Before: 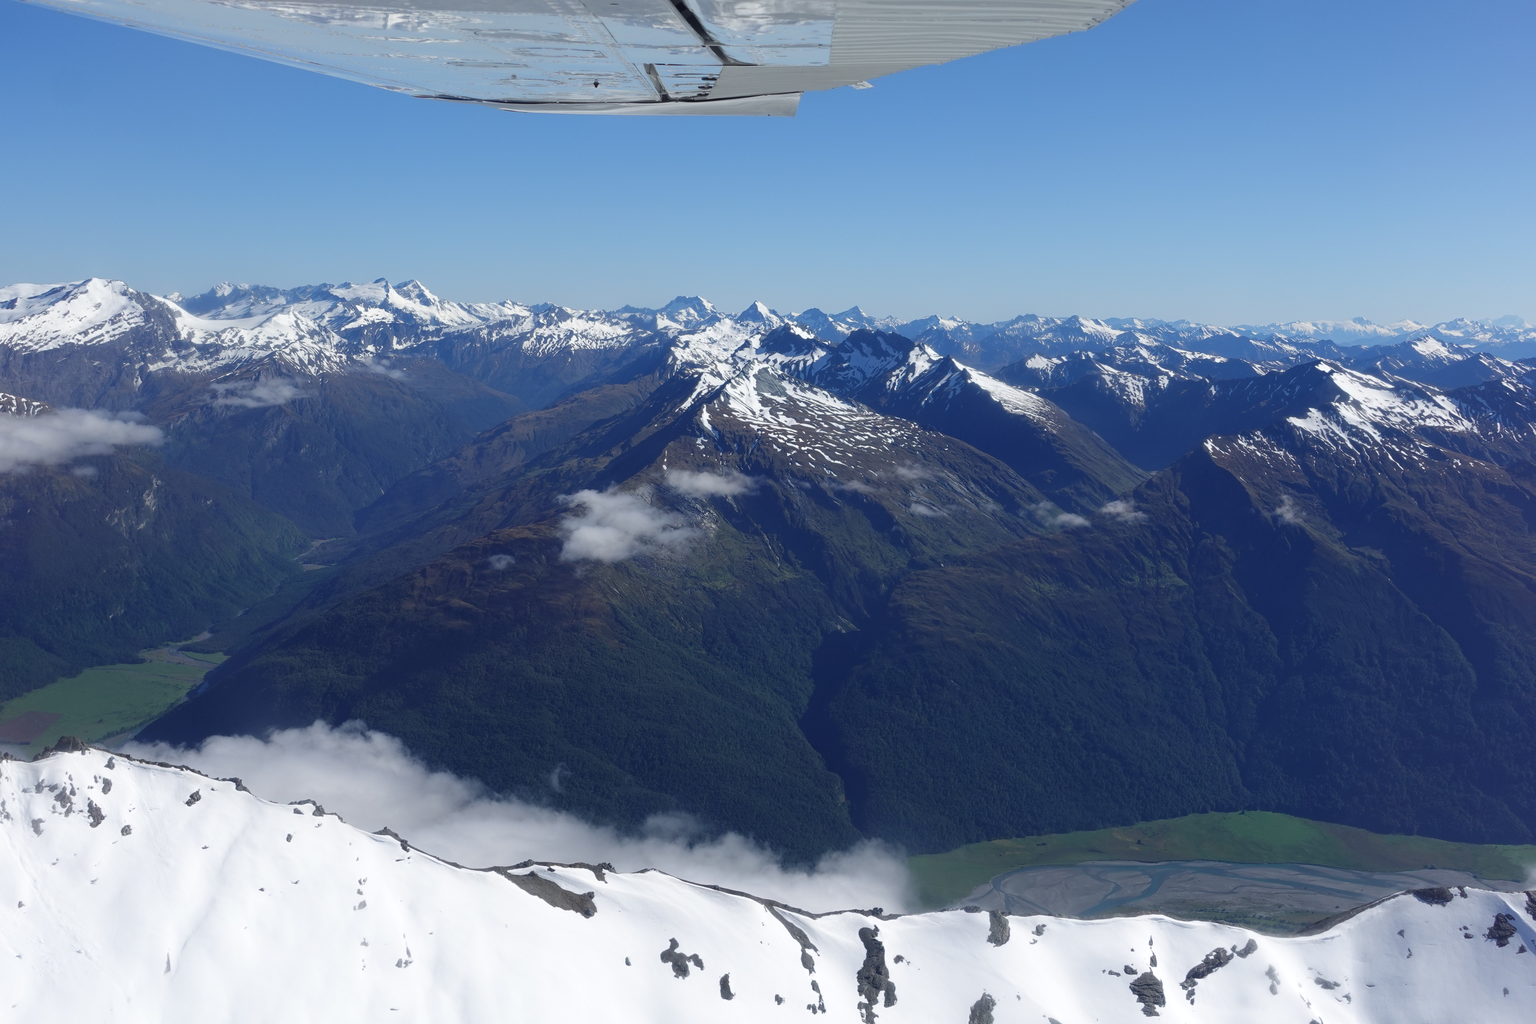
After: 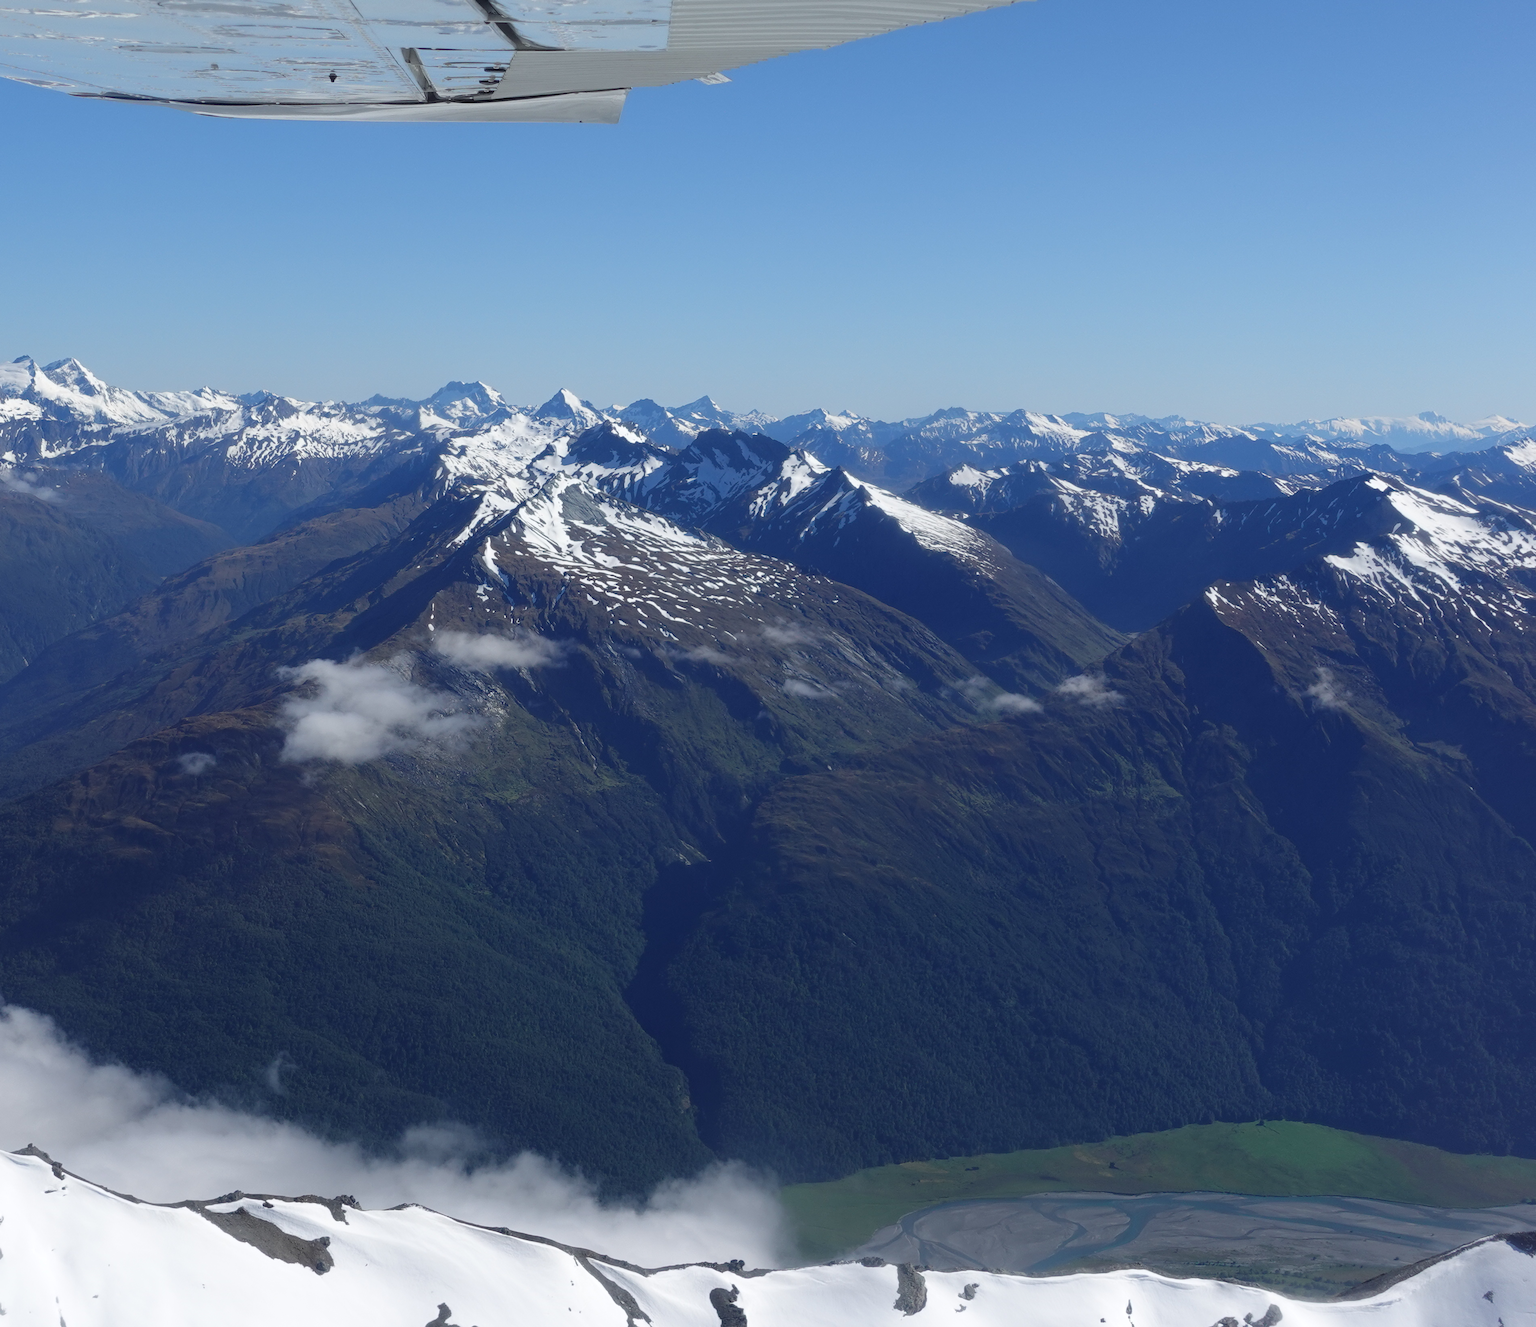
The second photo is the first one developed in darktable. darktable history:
crop and rotate: left 23.756%, top 2.989%, right 6.588%, bottom 6.719%
